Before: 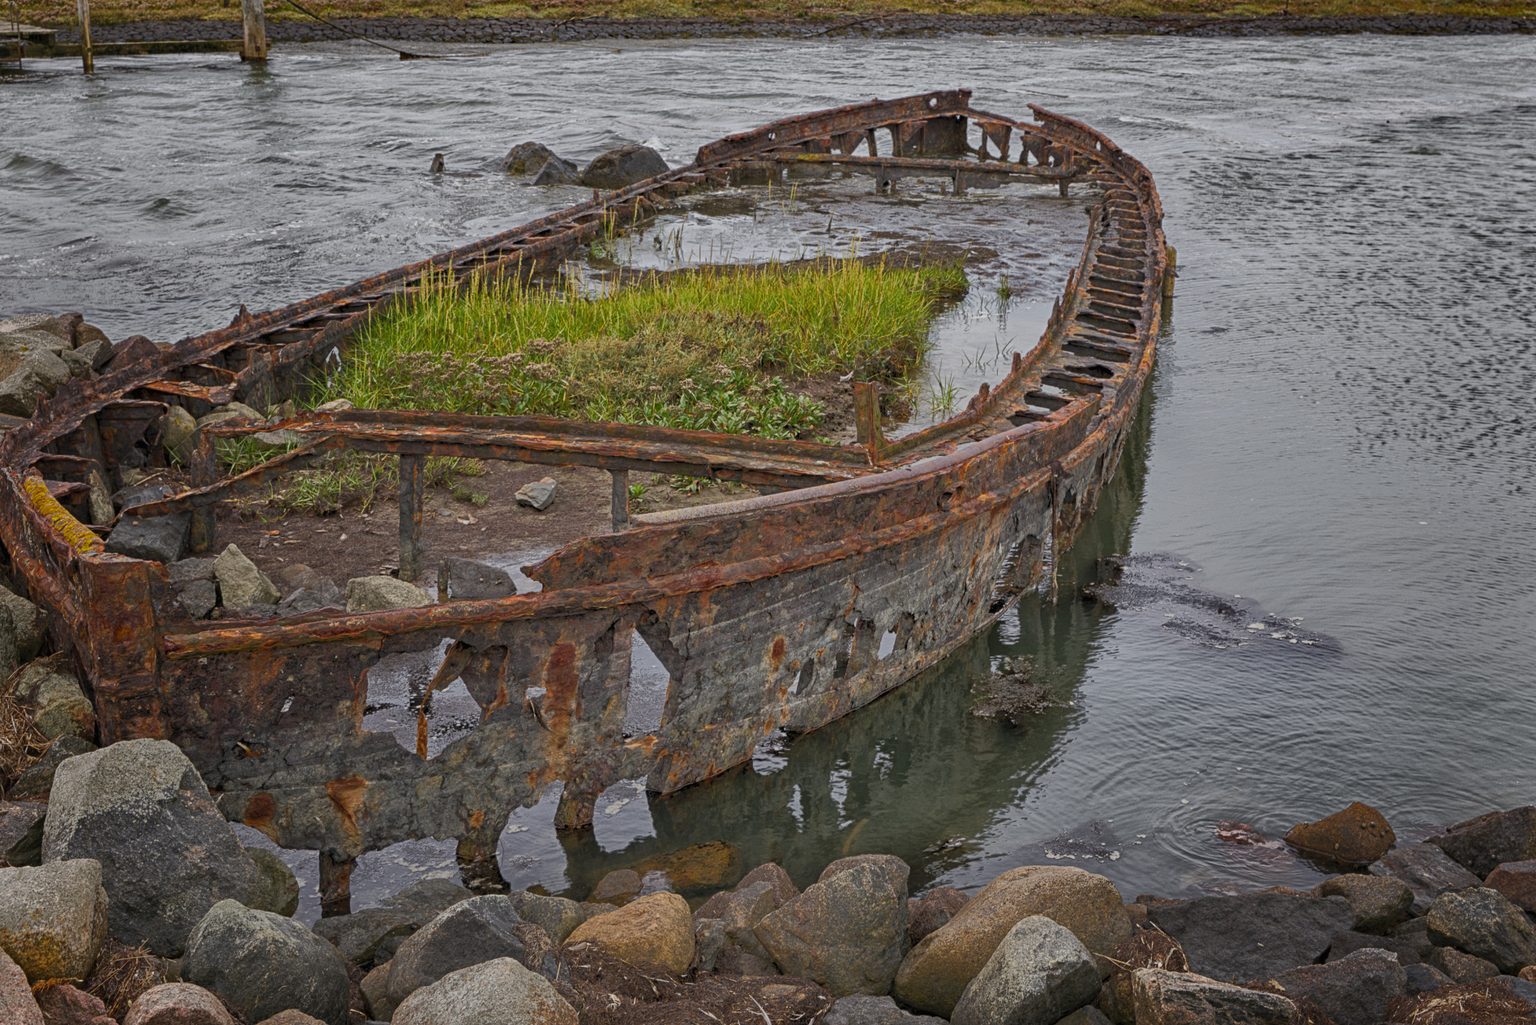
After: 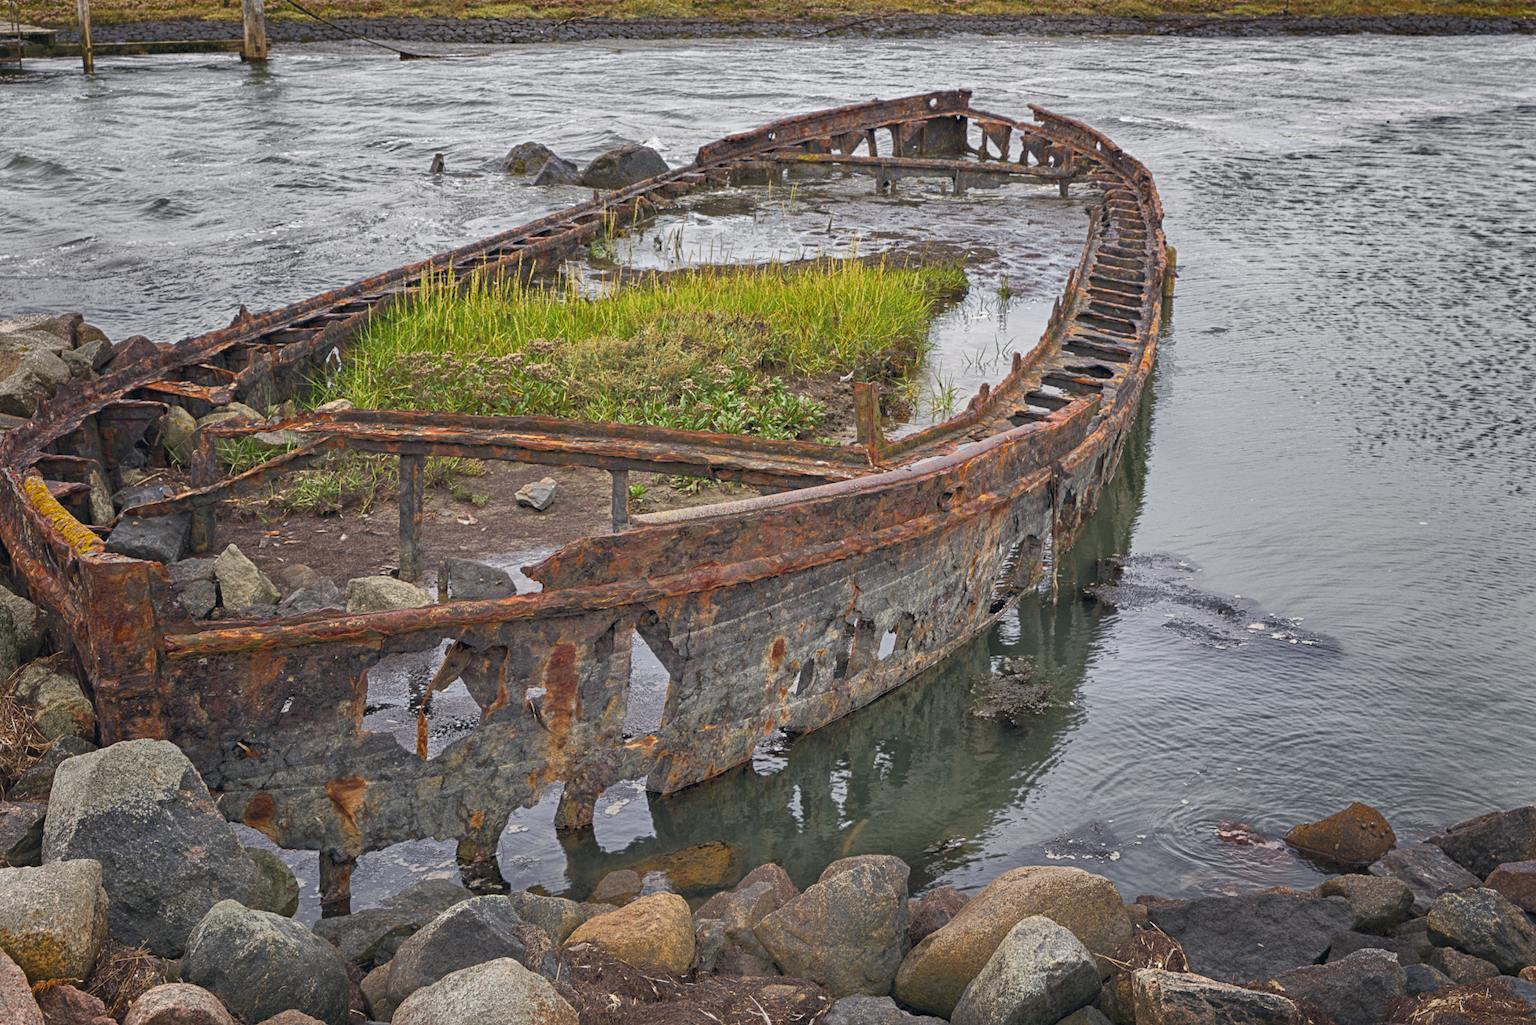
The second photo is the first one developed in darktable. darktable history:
color correction: highlights a* 0.326, highlights b* 2.66, shadows a* -0.795, shadows b* -4.64
exposure: black level correction -0.002, exposure 0.547 EV, compensate highlight preservation false
